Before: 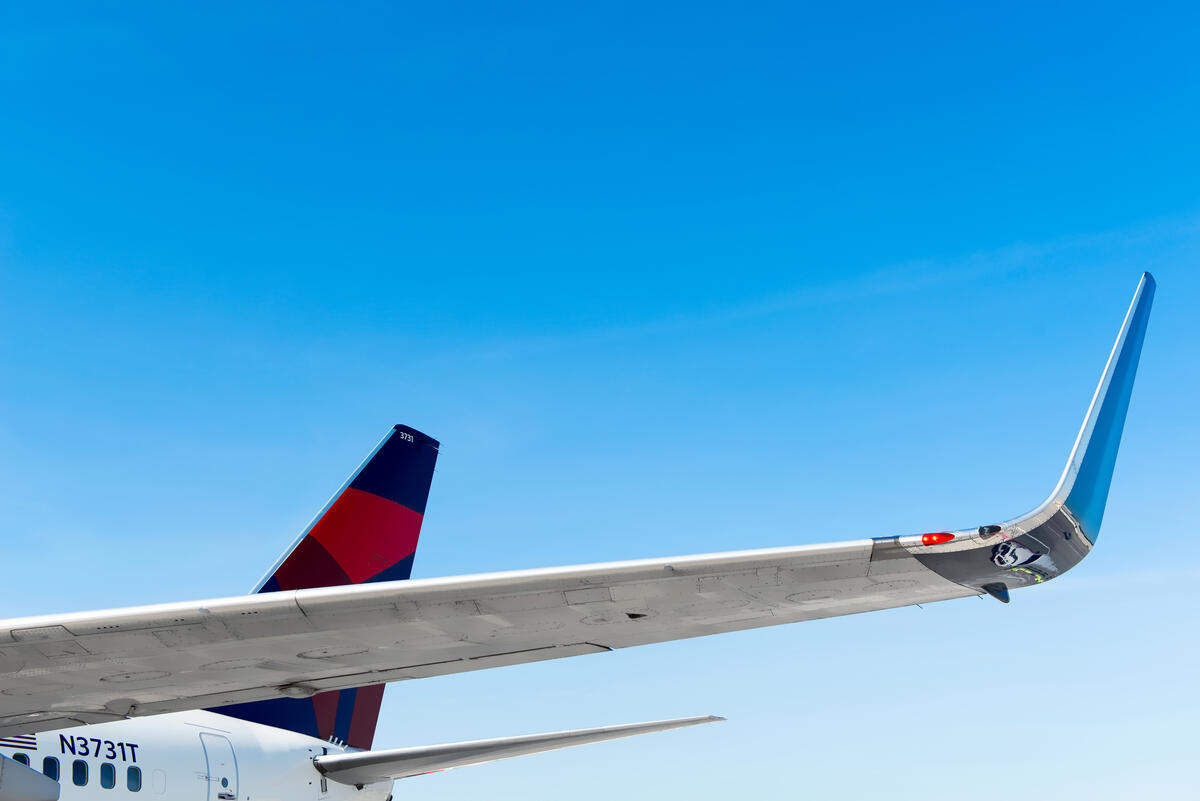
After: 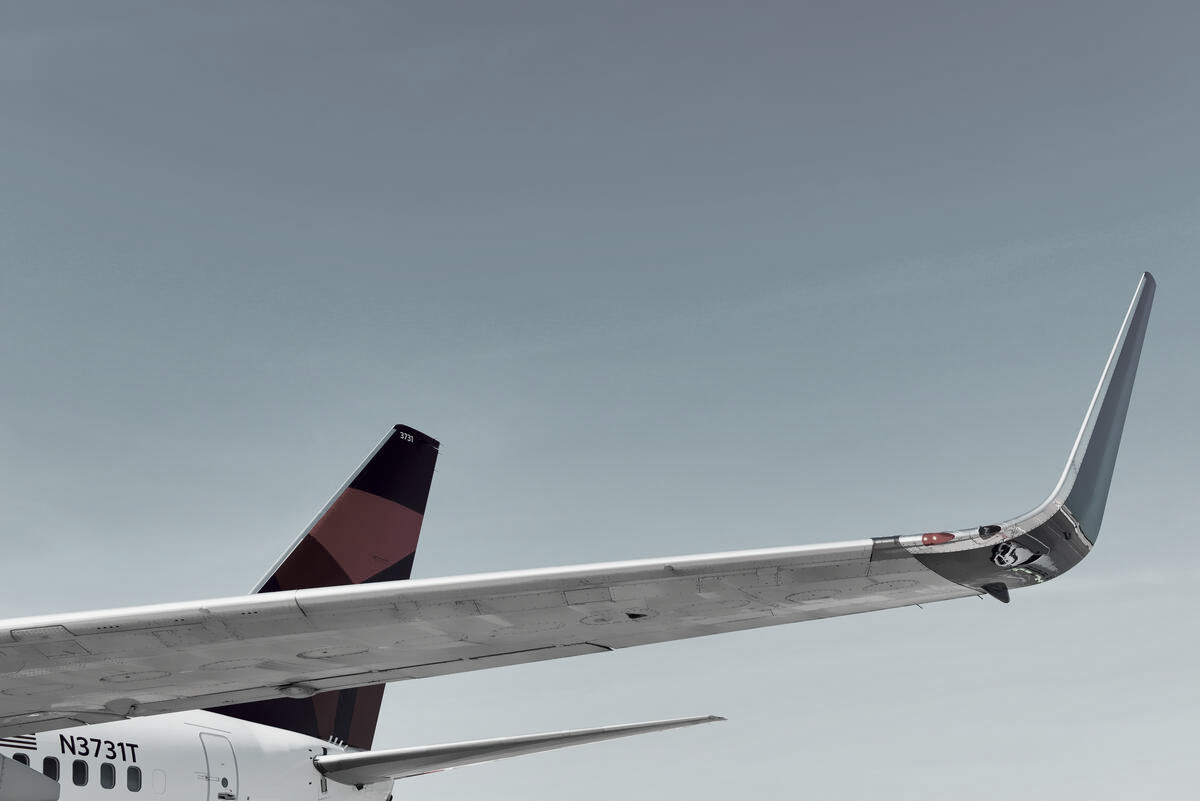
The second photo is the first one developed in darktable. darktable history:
color contrast: green-magenta contrast 0.3, blue-yellow contrast 0.15
shadows and highlights: low approximation 0.01, soften with gaussian
exposure: black level correction 0.001, exposure -0.125 EV, compensate exposure bias true, compensate highlight preservation false
